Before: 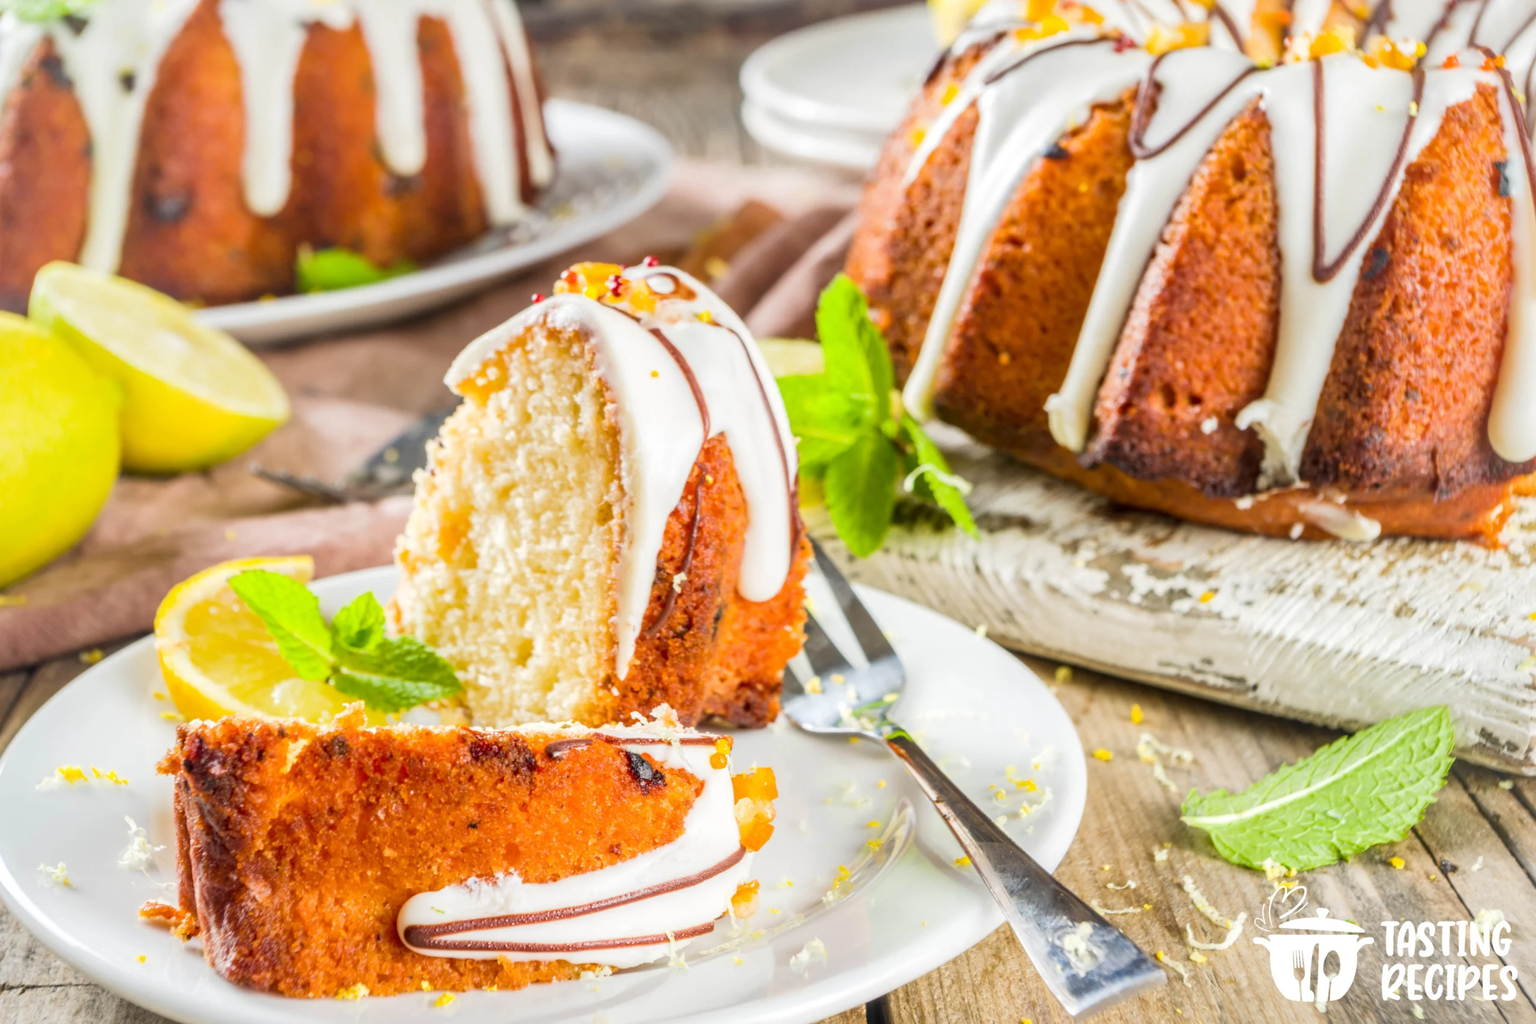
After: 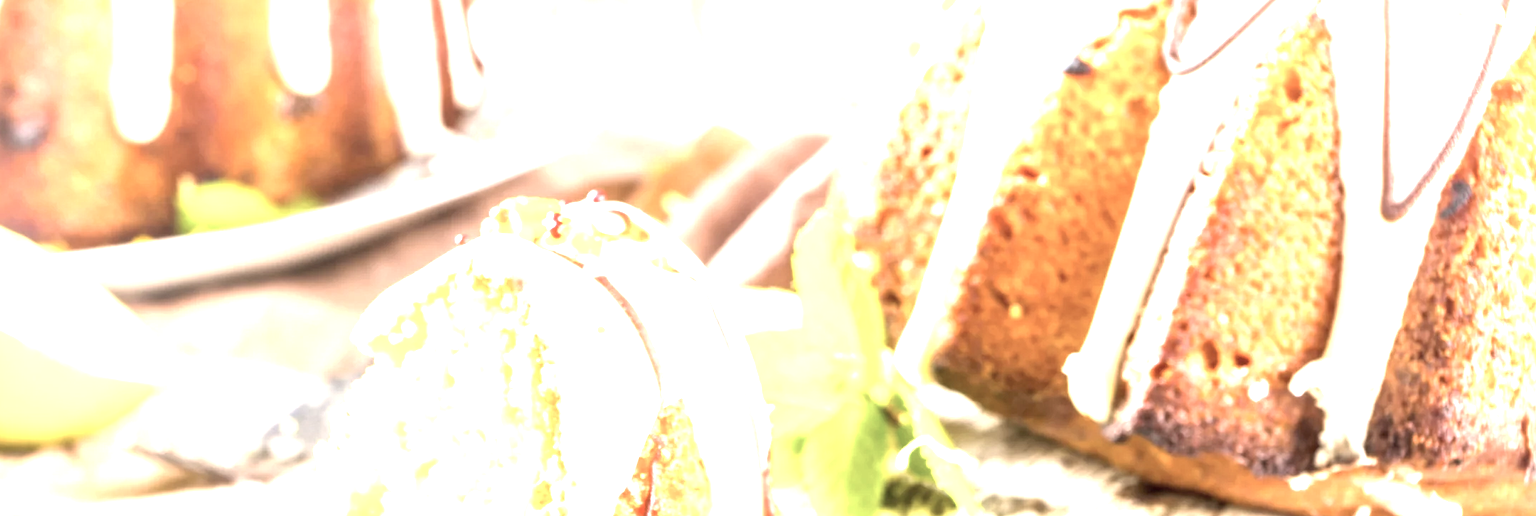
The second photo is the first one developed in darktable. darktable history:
crop and rotate: left 9.622%, top 9.374%, right 5.966%, bottom 47.979%
exposure: exposure 2.222 EV, compensate exposure bias true, compensate highlight preservation false
color correction: highlights a* 5.6, highlights b* 5.19, saturation 0.625
